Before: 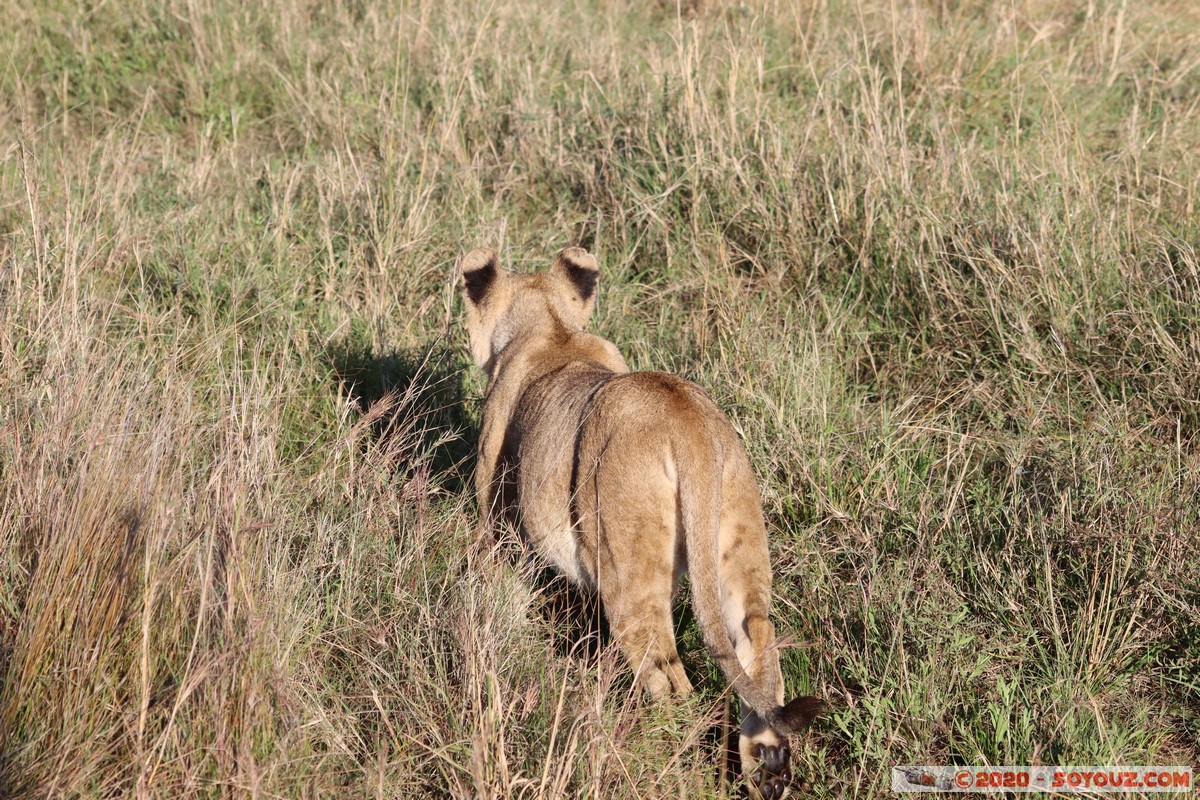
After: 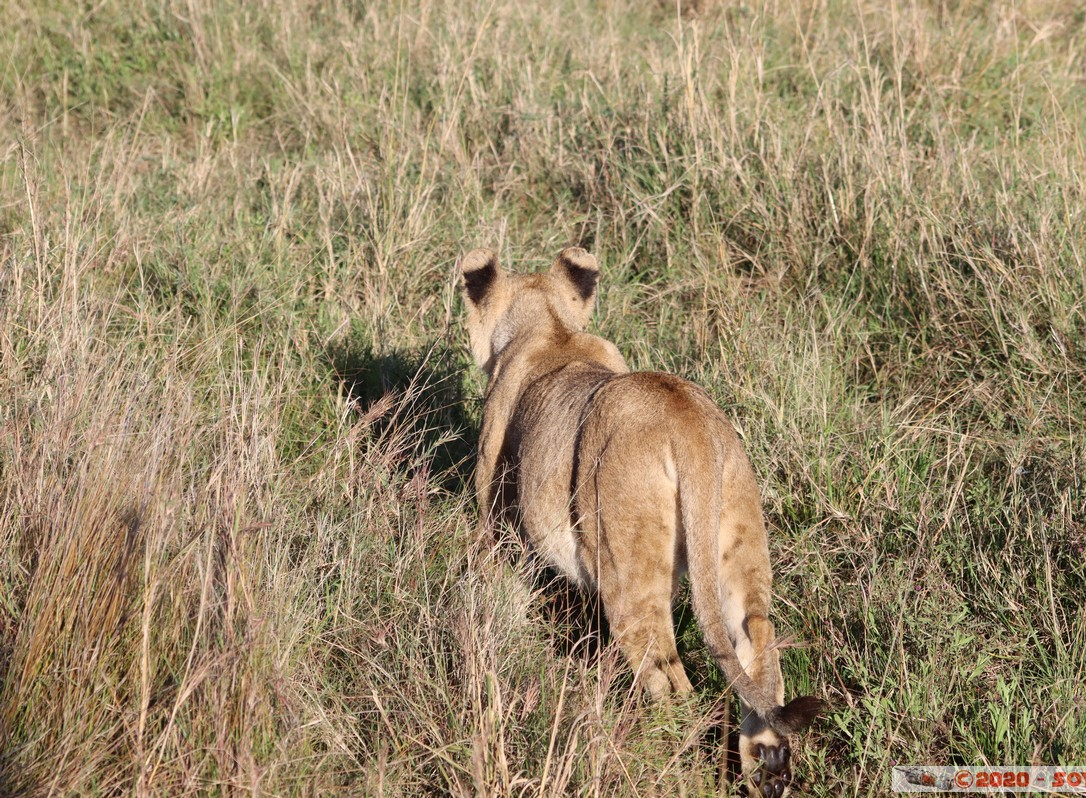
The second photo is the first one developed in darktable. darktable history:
crop: right 9.479%, bottom 0.049%
